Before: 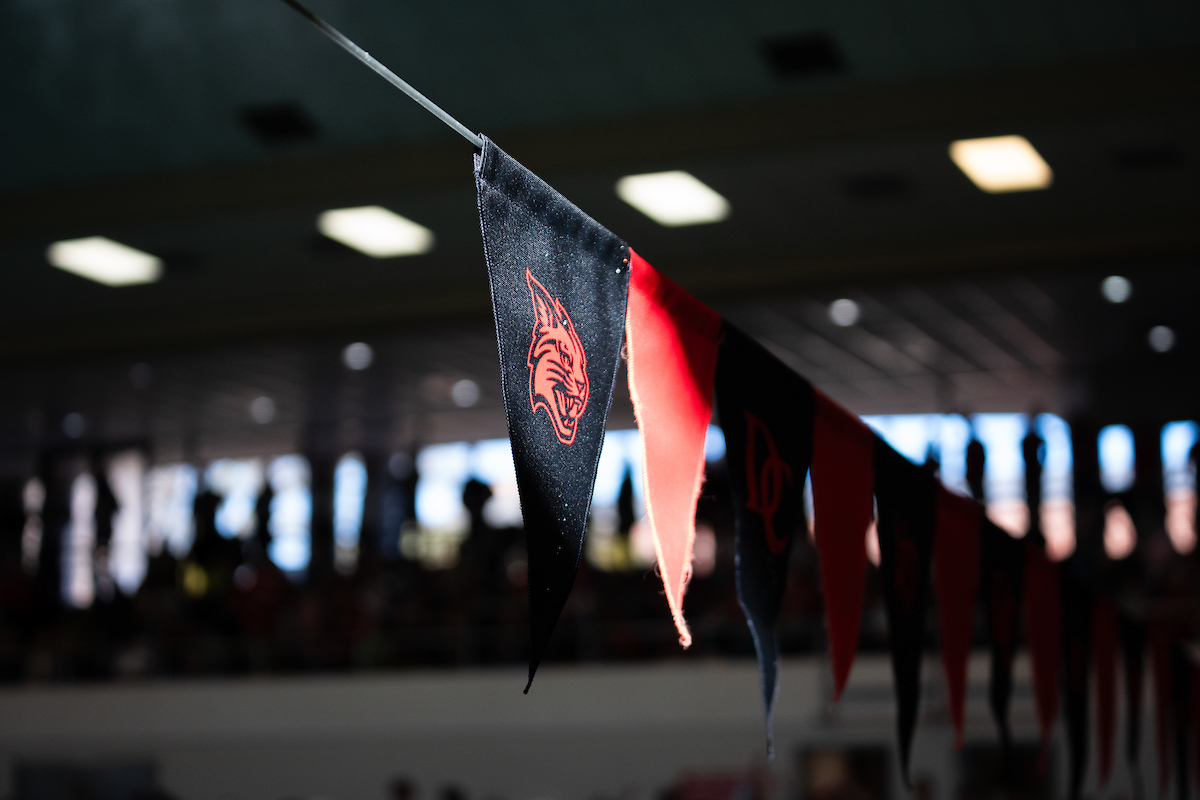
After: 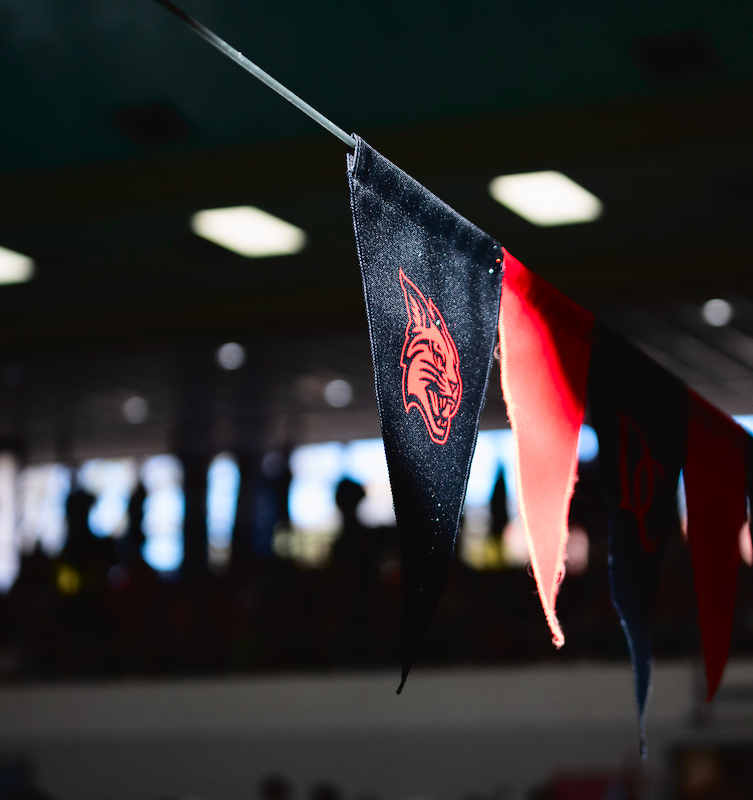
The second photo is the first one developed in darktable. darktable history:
crop: left 10.644%, right 26.528%
tone curve: curves: ch0 [(0, 0.023) (0.132, 0.075) (0.241, 0.178) (0.487, 0.491) (0.782, 0.8) (1, 0.989)]; ch1 [(0, 0) (0.396, 0.369) (0.467, 0.454) (0.498, 0.5) (0.518, 0.517) (0.57, 0.586) (0.619, 0.663) (0.692, 0.744) (1, 1)]; ch2 [(0, 0) (0.427, 0.416) (0.483, 0.481) (0.503, 0.503) (0.526, 0.527) (0.563, 0.573) (0.632, 0.667) (0.705, 0.737) (0.985, 0.966)], color space Lab, independent channels
